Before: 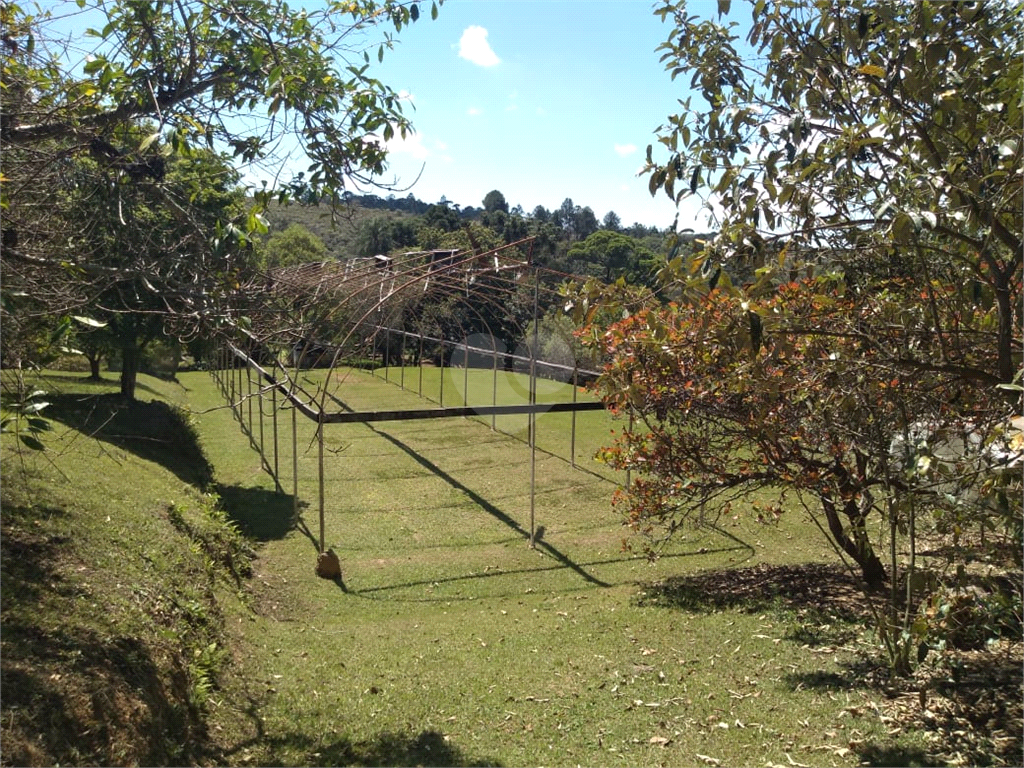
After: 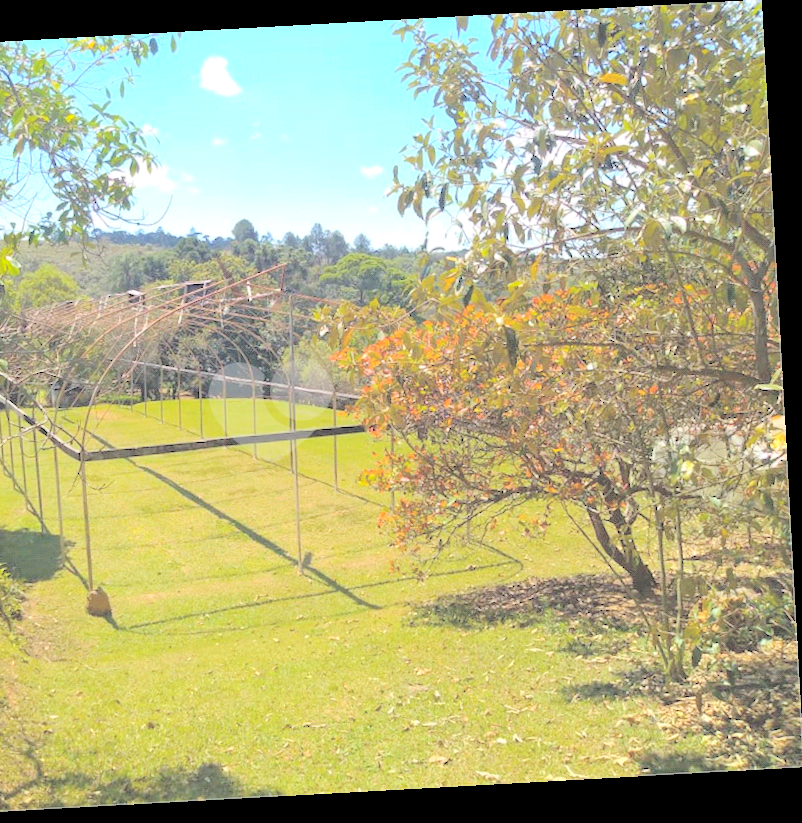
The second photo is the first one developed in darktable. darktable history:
shadows and highlights: radius 334.93, shadows 63.48, highlights 6.06, compress 87.7%, highlights color adjustment 39.73%, soften with gaussian
crop and rotate: left 24.6%
contrast brightness saturation: brightness 1
rotate and perspective: rotation -3.18°, automatic cropping off
color balance rgb: linear chroma grading › global chroma 15%, perceptual saturation grading › global saturation 30%
